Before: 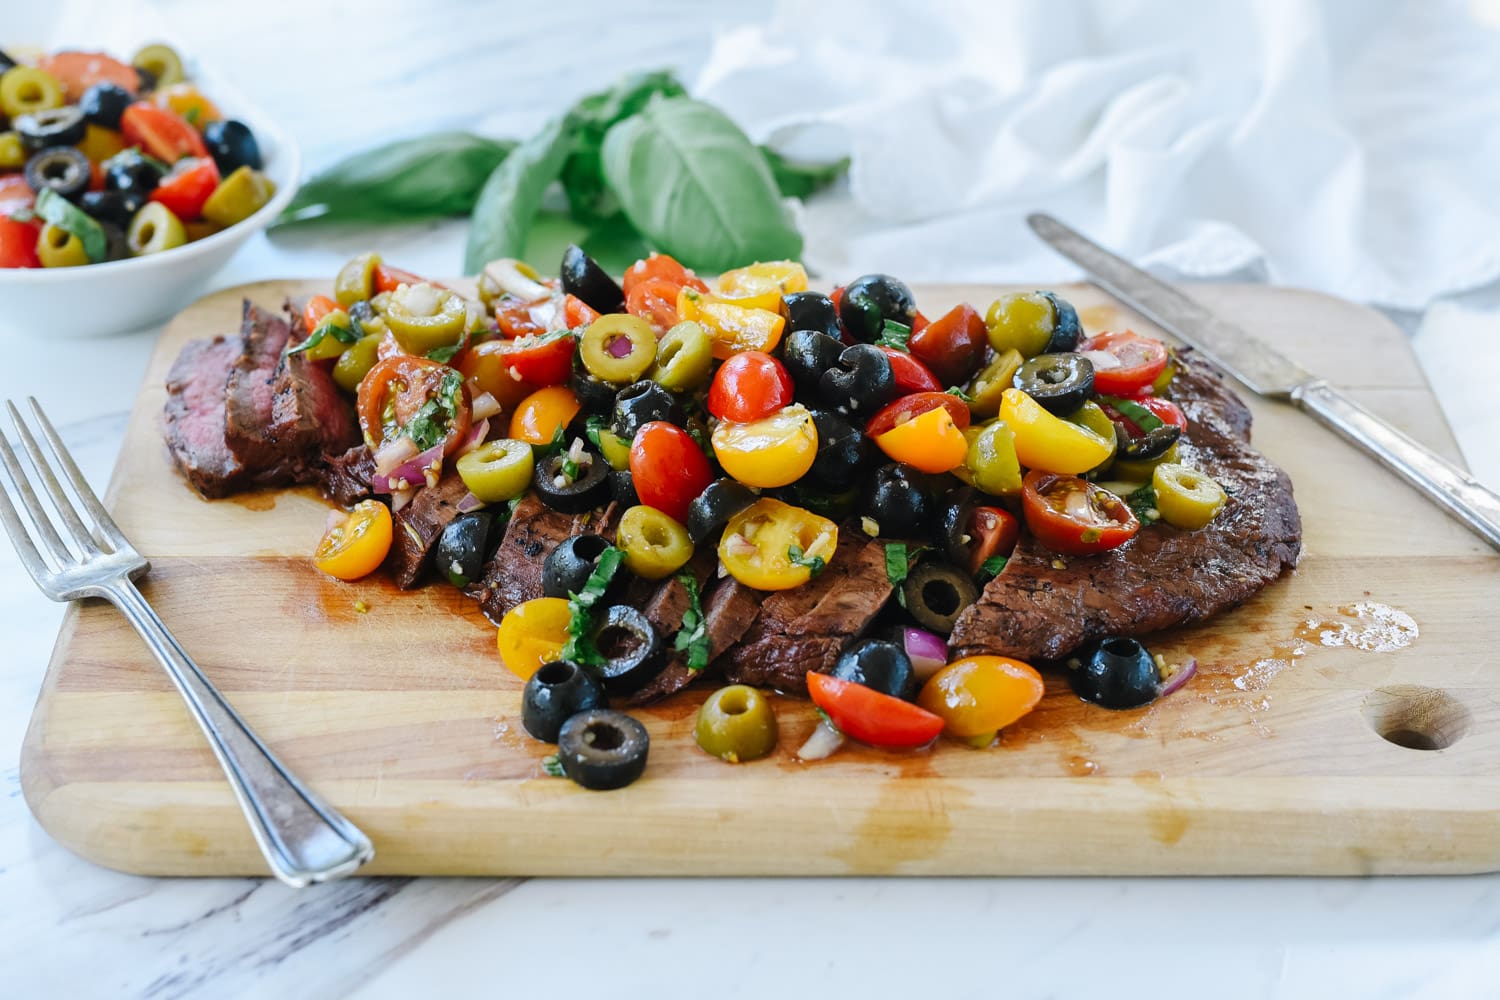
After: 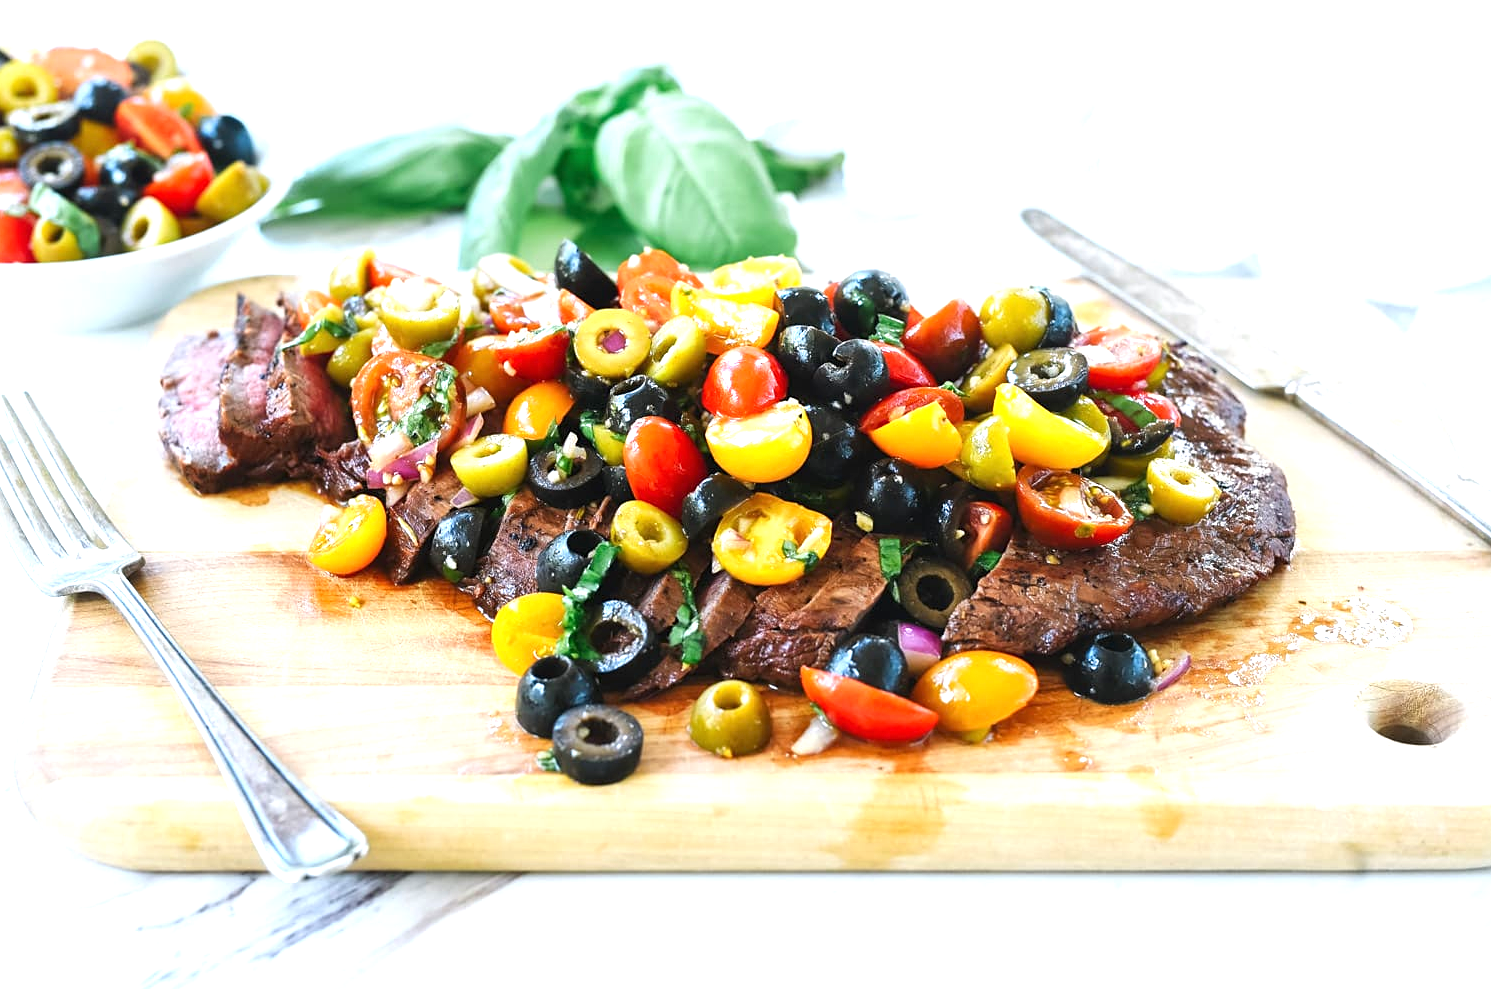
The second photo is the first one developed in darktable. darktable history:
exposure: black level correction 0, exposure 1.001 EV, compensate highlight preservation false
sharpen: amount 0.201
crop: left 0.449%, top 0.514%, right 0.145%, bottom 0.534%
